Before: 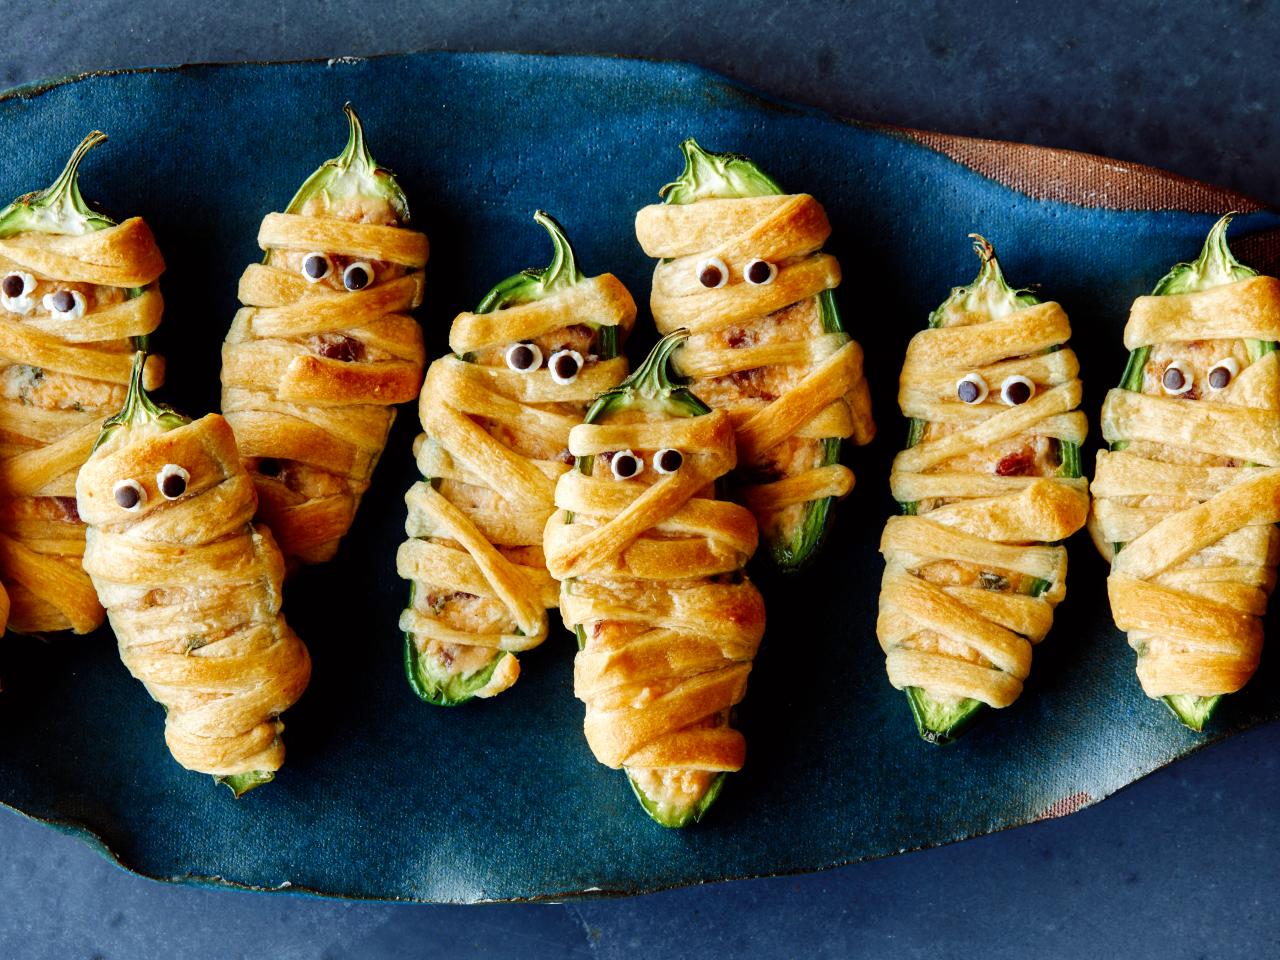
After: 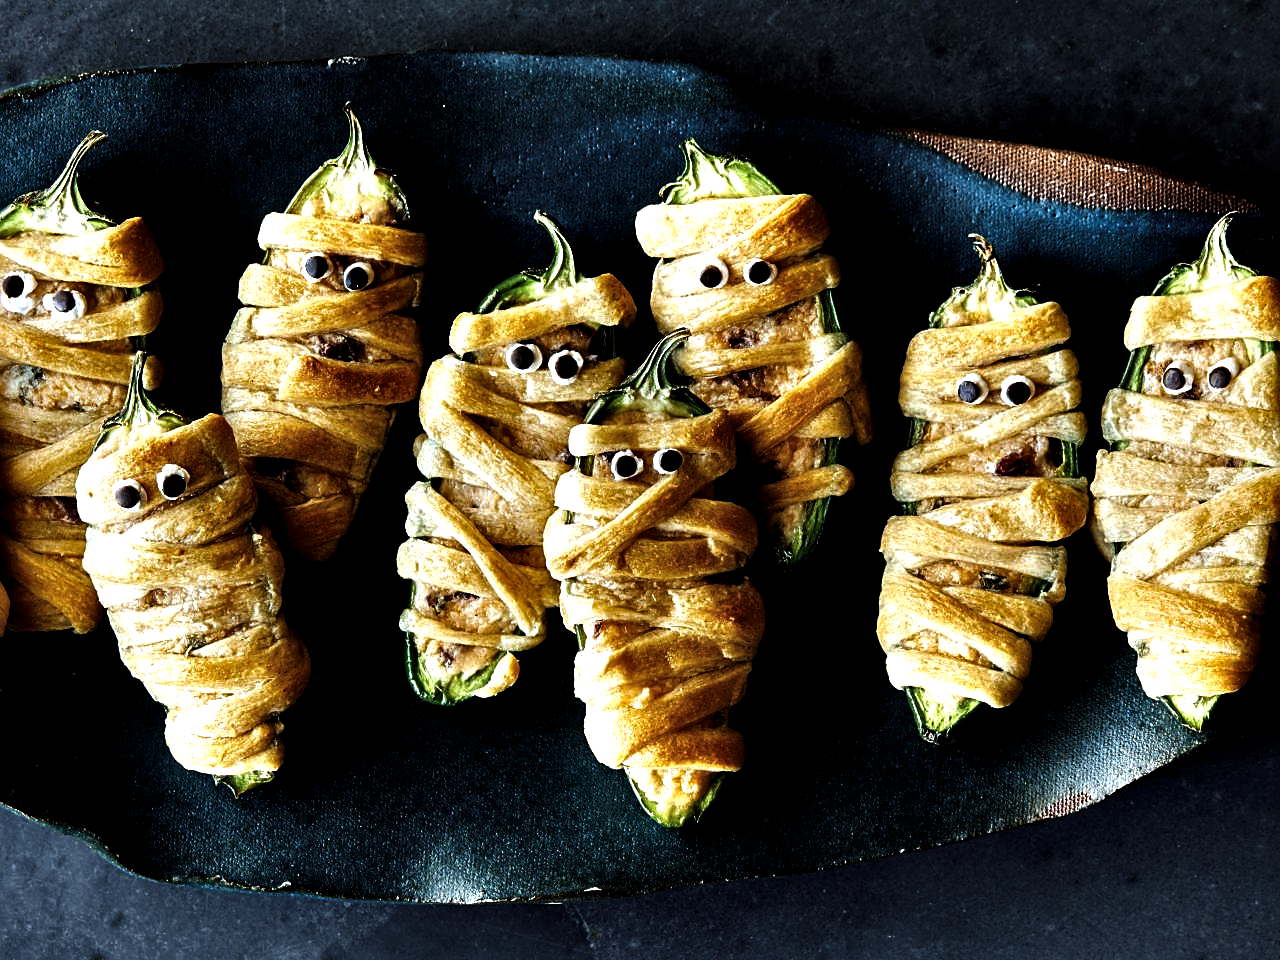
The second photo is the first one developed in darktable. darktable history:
levels: levels [0, 0.618, 1]
sharpen: on, module defaults
contrast equalizer: octaves 7, y [[0.6 ×6], [0.55 ×6], [0 ×6], [0 ×6], [0 ×6]]
